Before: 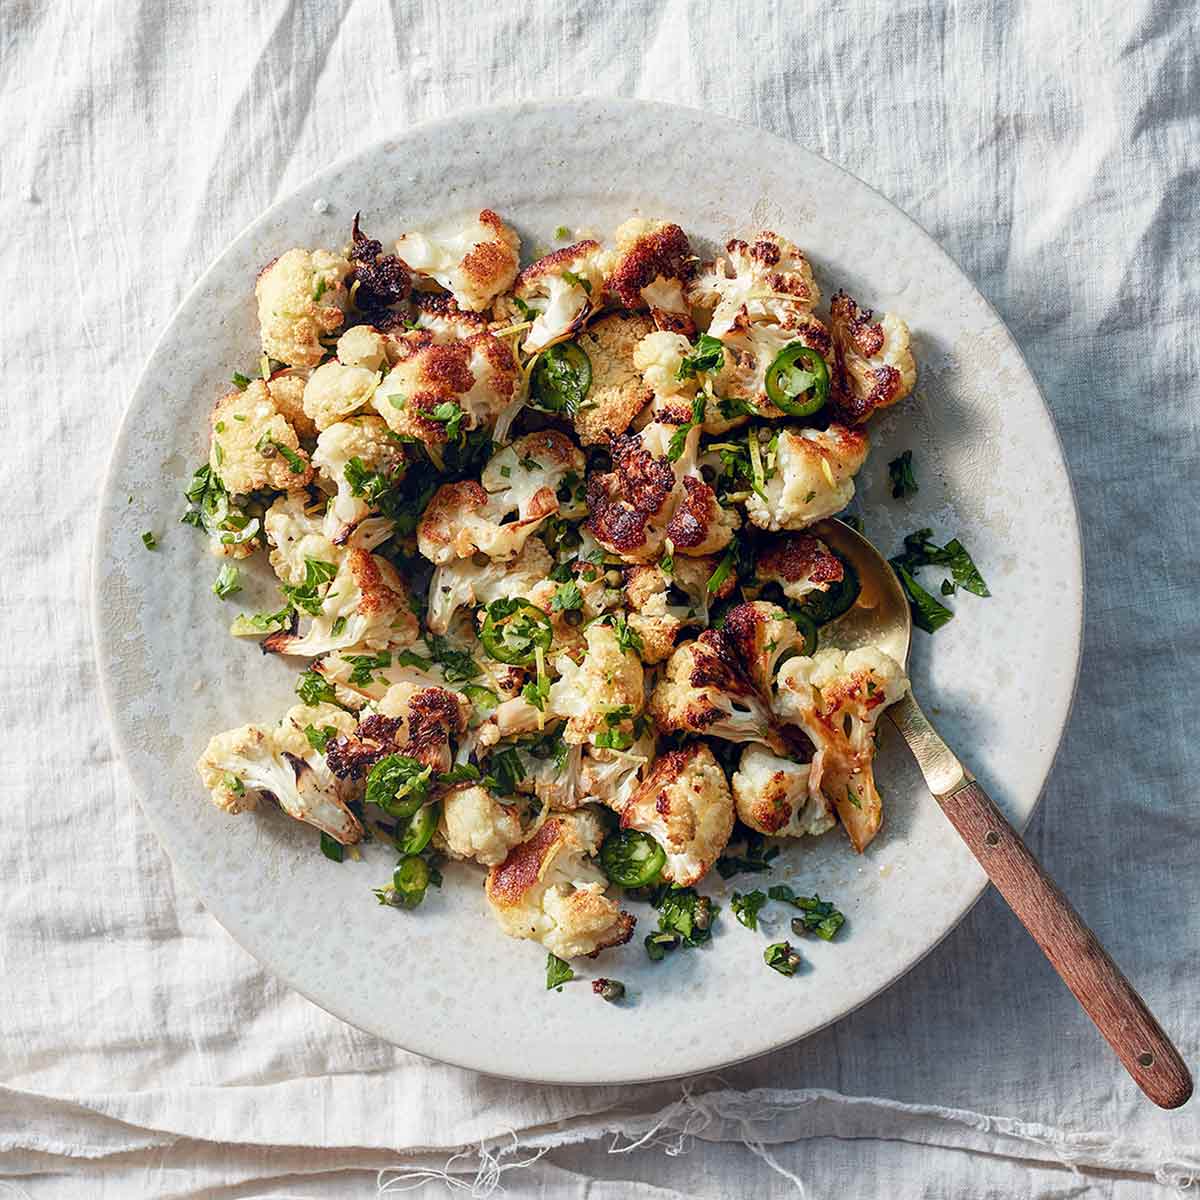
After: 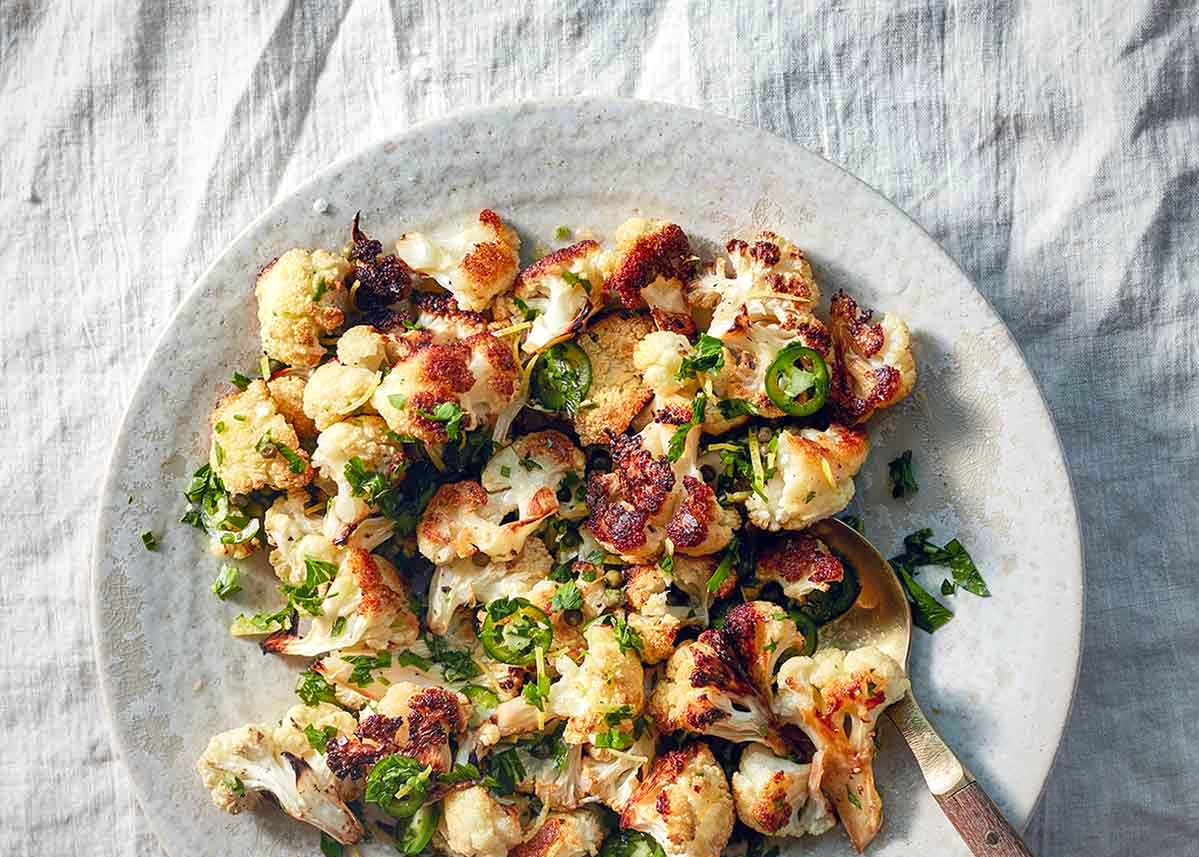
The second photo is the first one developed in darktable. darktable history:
crop: right 0.001%, bottom 28.577%
exposure: exposure 0.128 EV, compensate exposure bias true, compensate highlight preservation false
shadows and highlights: low approximation 0.01, soften with gaussian
contrast brightness saturation: contrast 0.031, brightness 0.059, saturation 0.133
vignetting: fall-off start 67.28%, brightness -0.167, width/height ratio 1.016
